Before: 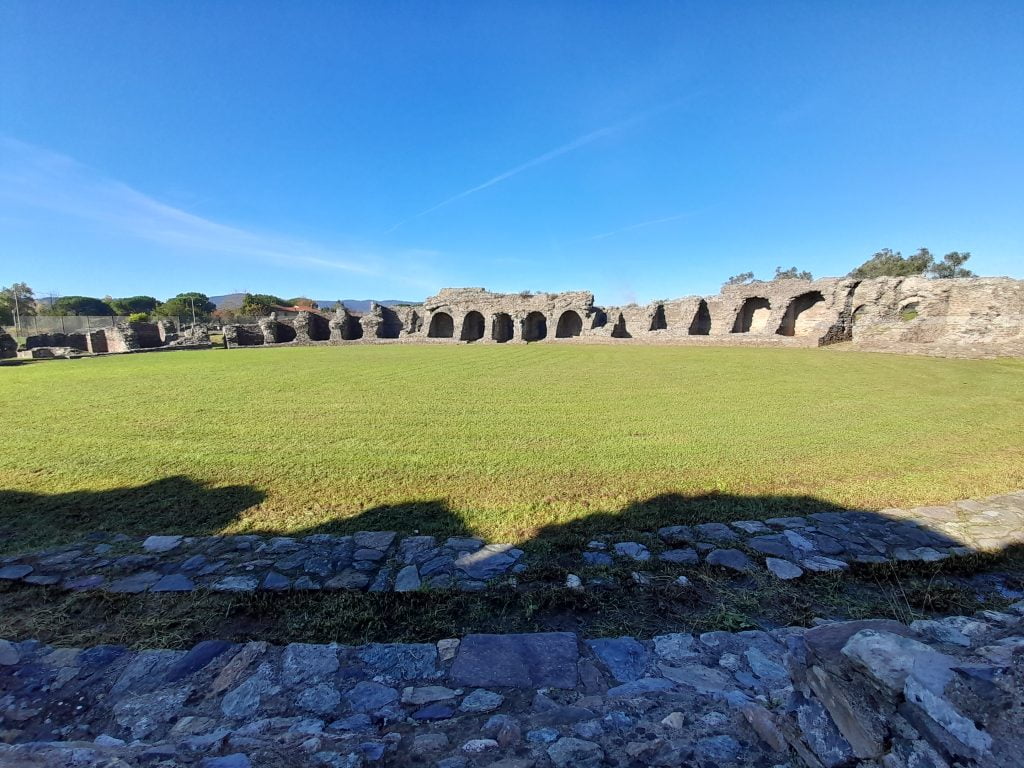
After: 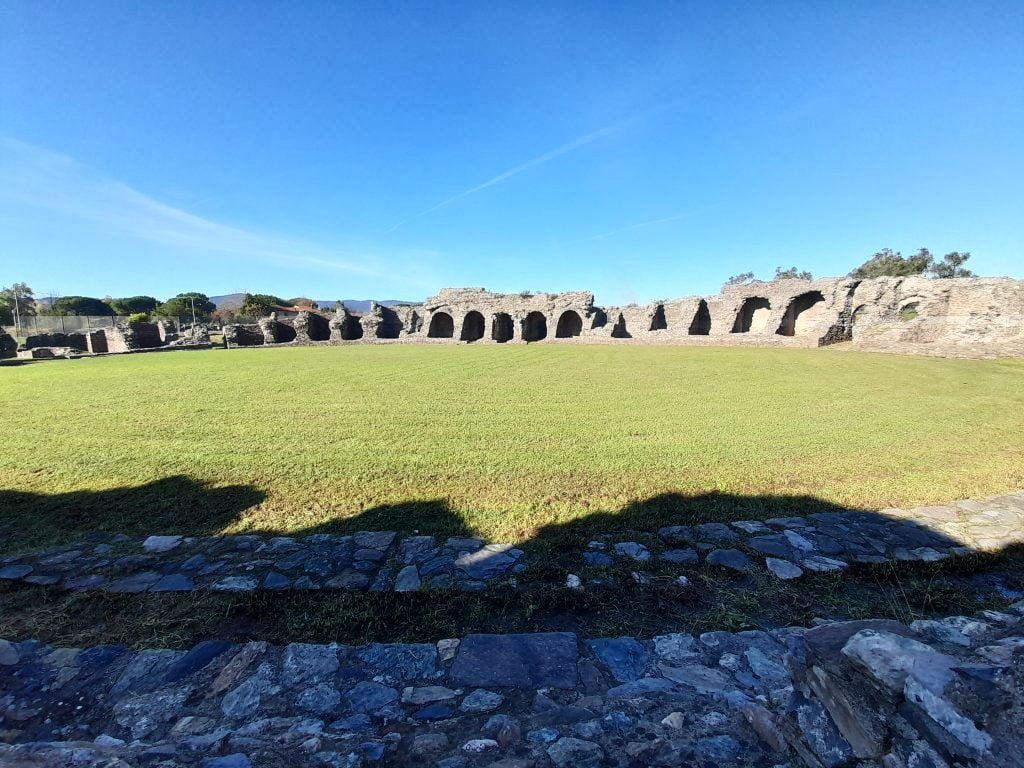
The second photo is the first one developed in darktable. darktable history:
contrast brightness saturation: contrast 0.222
haze removal: strength -0.05, compatibility mode true, adaptive false
